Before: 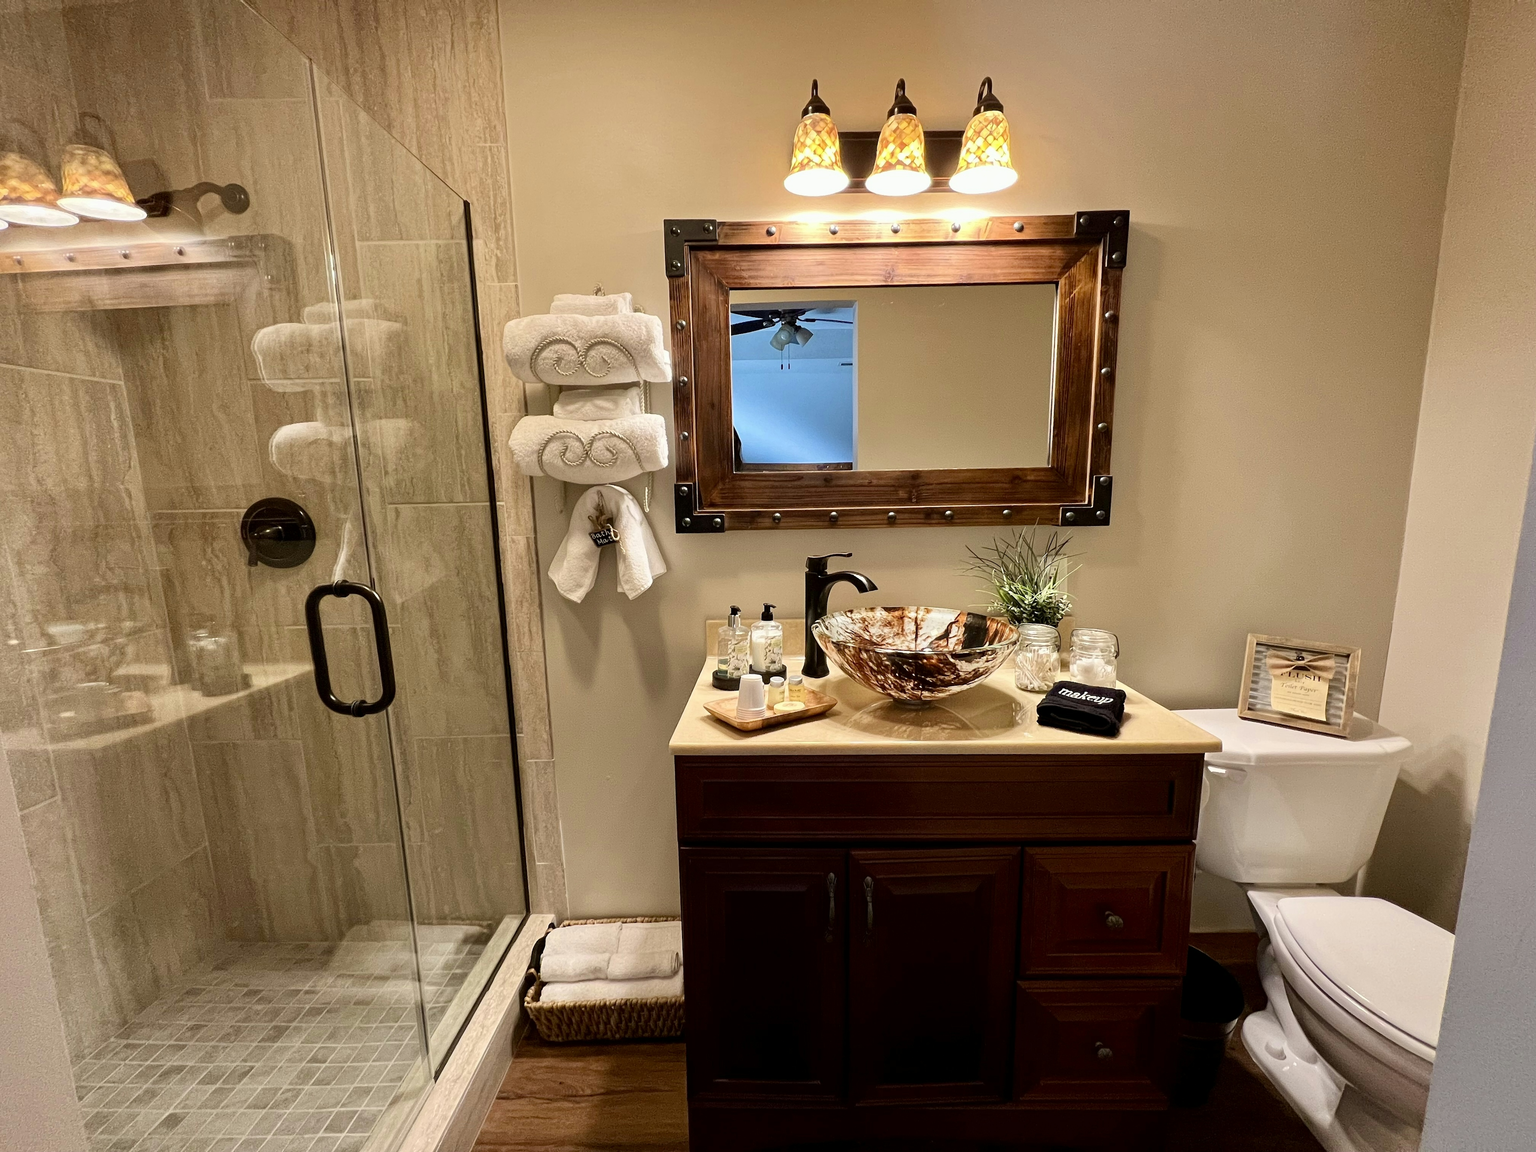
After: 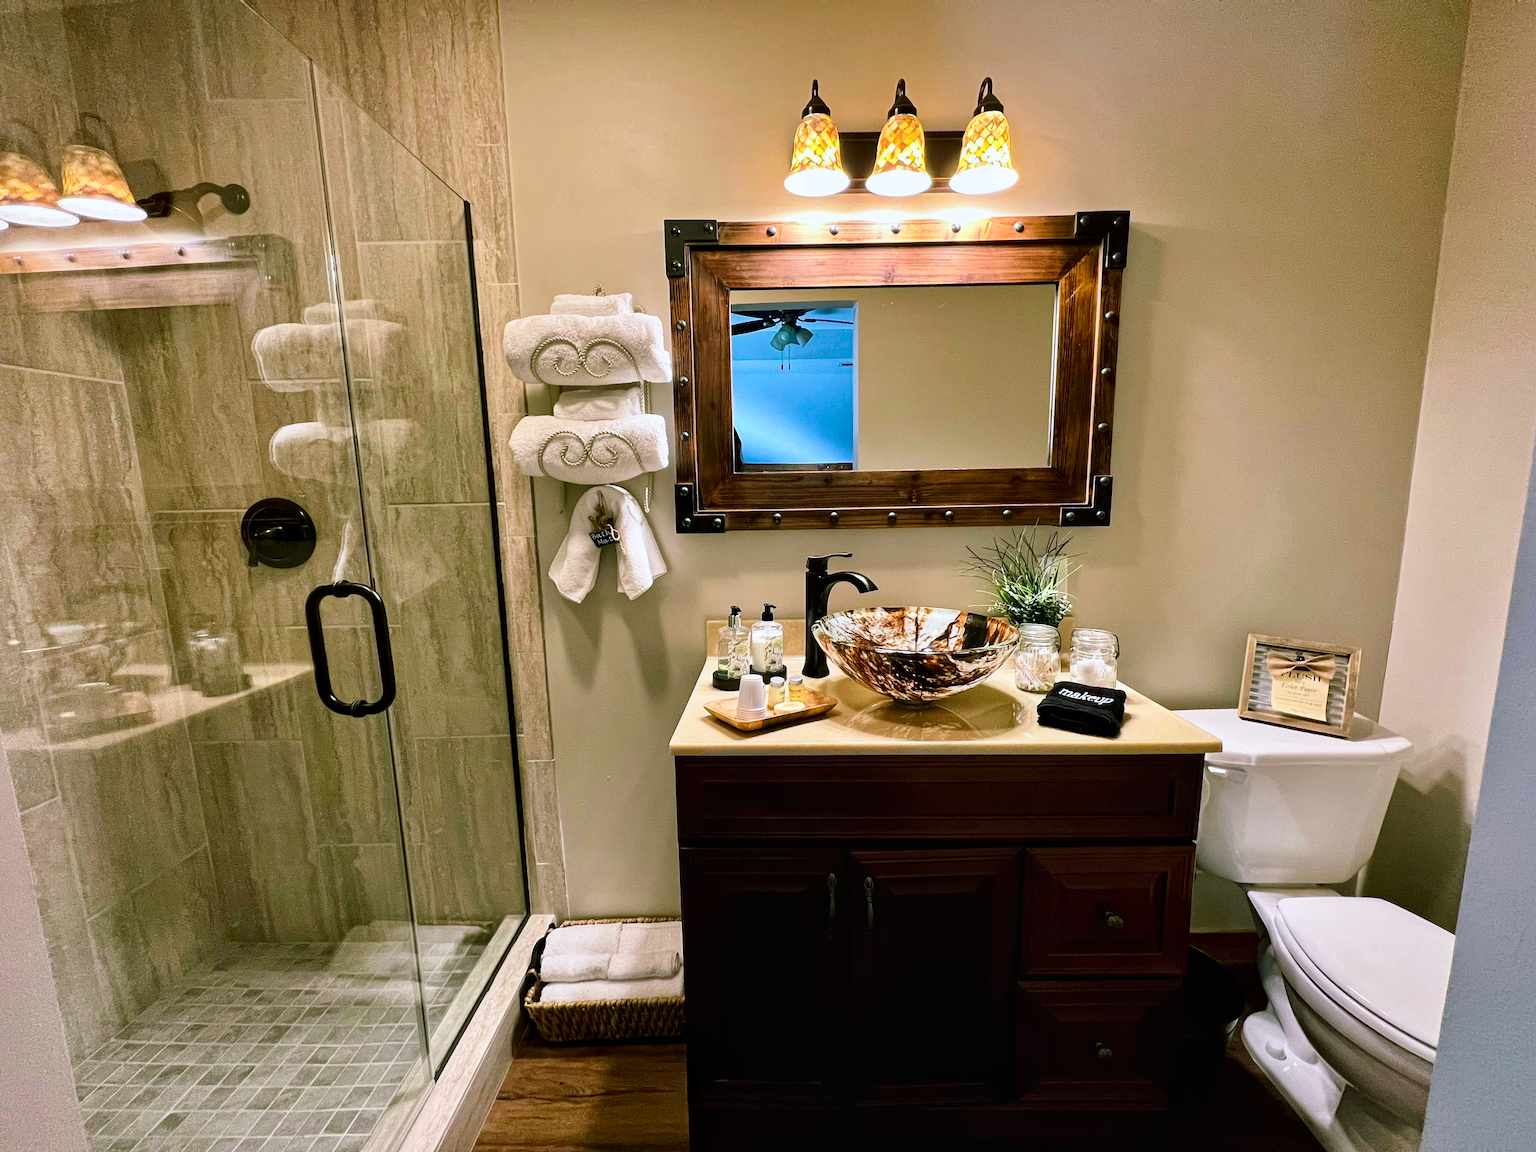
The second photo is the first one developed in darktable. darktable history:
color calibration: illuminant as shot in camera, x 0.37, y 0.382, temperature 4319.77 K
color balance rgb: shadows lift › chroma 11.599%, shadows lift › hue 132.92°, perceptual saturation grading › global saturation -0.023%, global vibrance 20%
local contrast: mode bilateral grid, contrast 20, coarseness 50, detail 120%, midtone range 0.2
tone curve: curves: ch0 [(0, 0.01) (0.037, 0.032) (0.131, 0.108) (0.275, 0.258) (0.483, 0.512) (0.61, 0.661) (0.696, 0.76) (0.792, 0.867) (0.911, 0.955) (0.997, 0.995)]; ch1 [(0, 0) (0.308, 0.268) (0.425, 0.383) (0.503, 0.502) (0.529, 0.543) (0.706, 0.754) (0.869, 0.907) (1, 1)]; ch2 [(0, 0) (0.228, 0.196) (0.336, 0.315) (0.399, 0.403) (0.485, 0.487) (0.502, 0.502) (0.525, 0.523) (0.545, 0.552) (0.587, 0.61) (0.636, 0.654) (0.711, 0.729) (0.855, 0.87) (0.998, 0.977)], preserve colors none
exposure: black level correction 0.001, exposure -0.202 EV, compensate highlight preservation false
